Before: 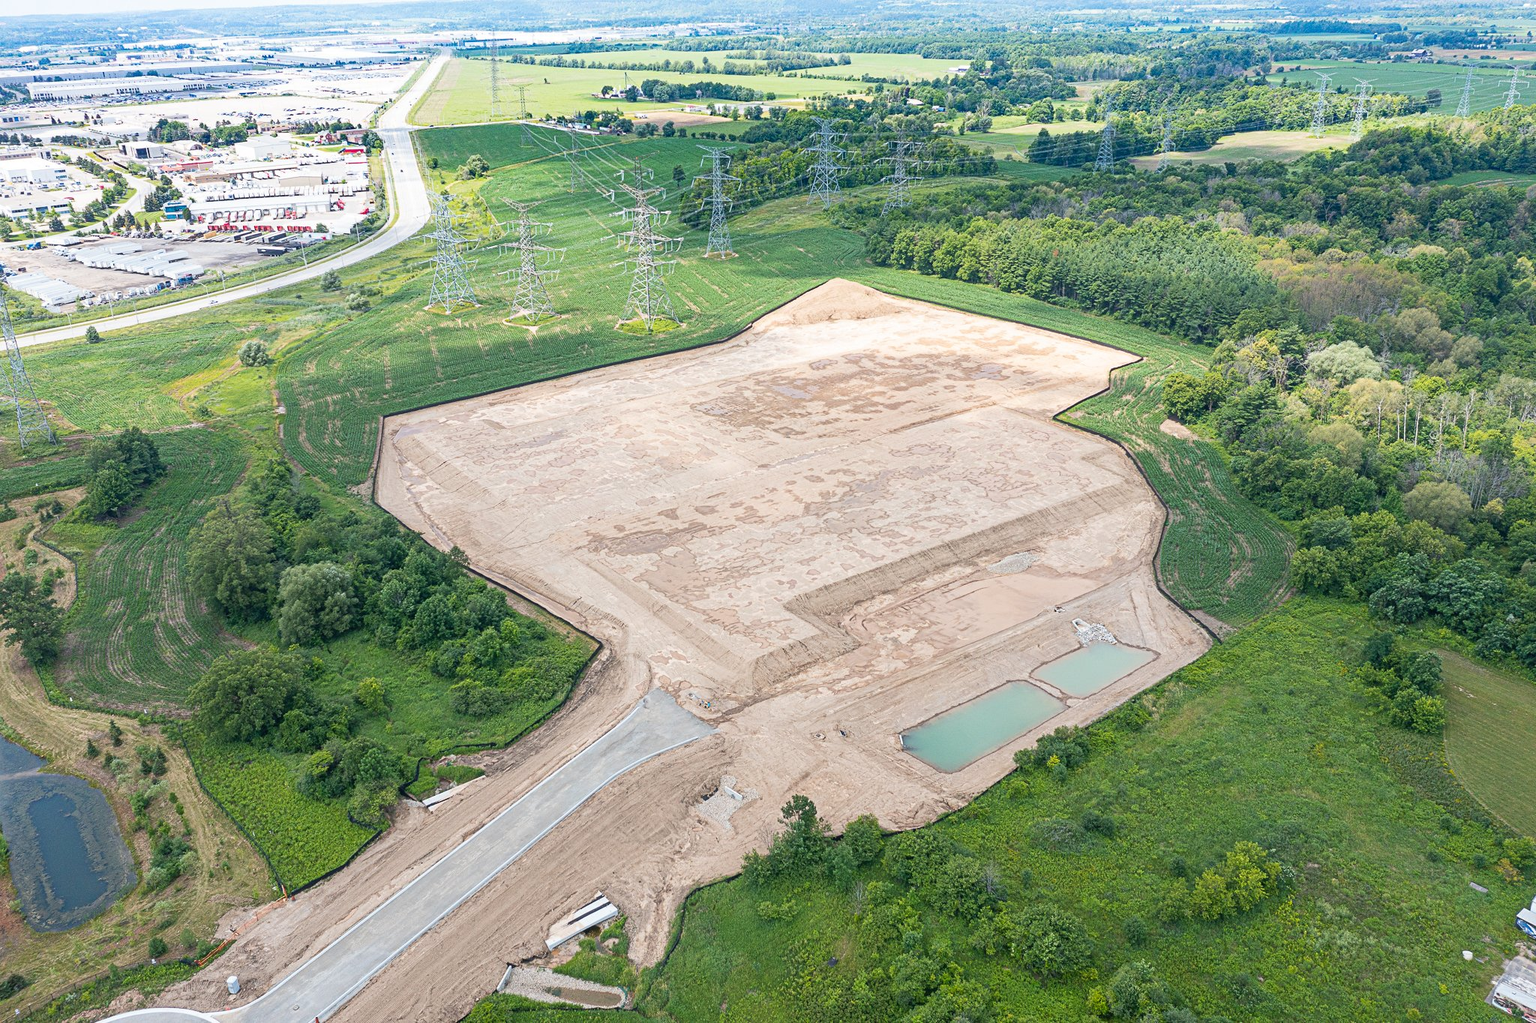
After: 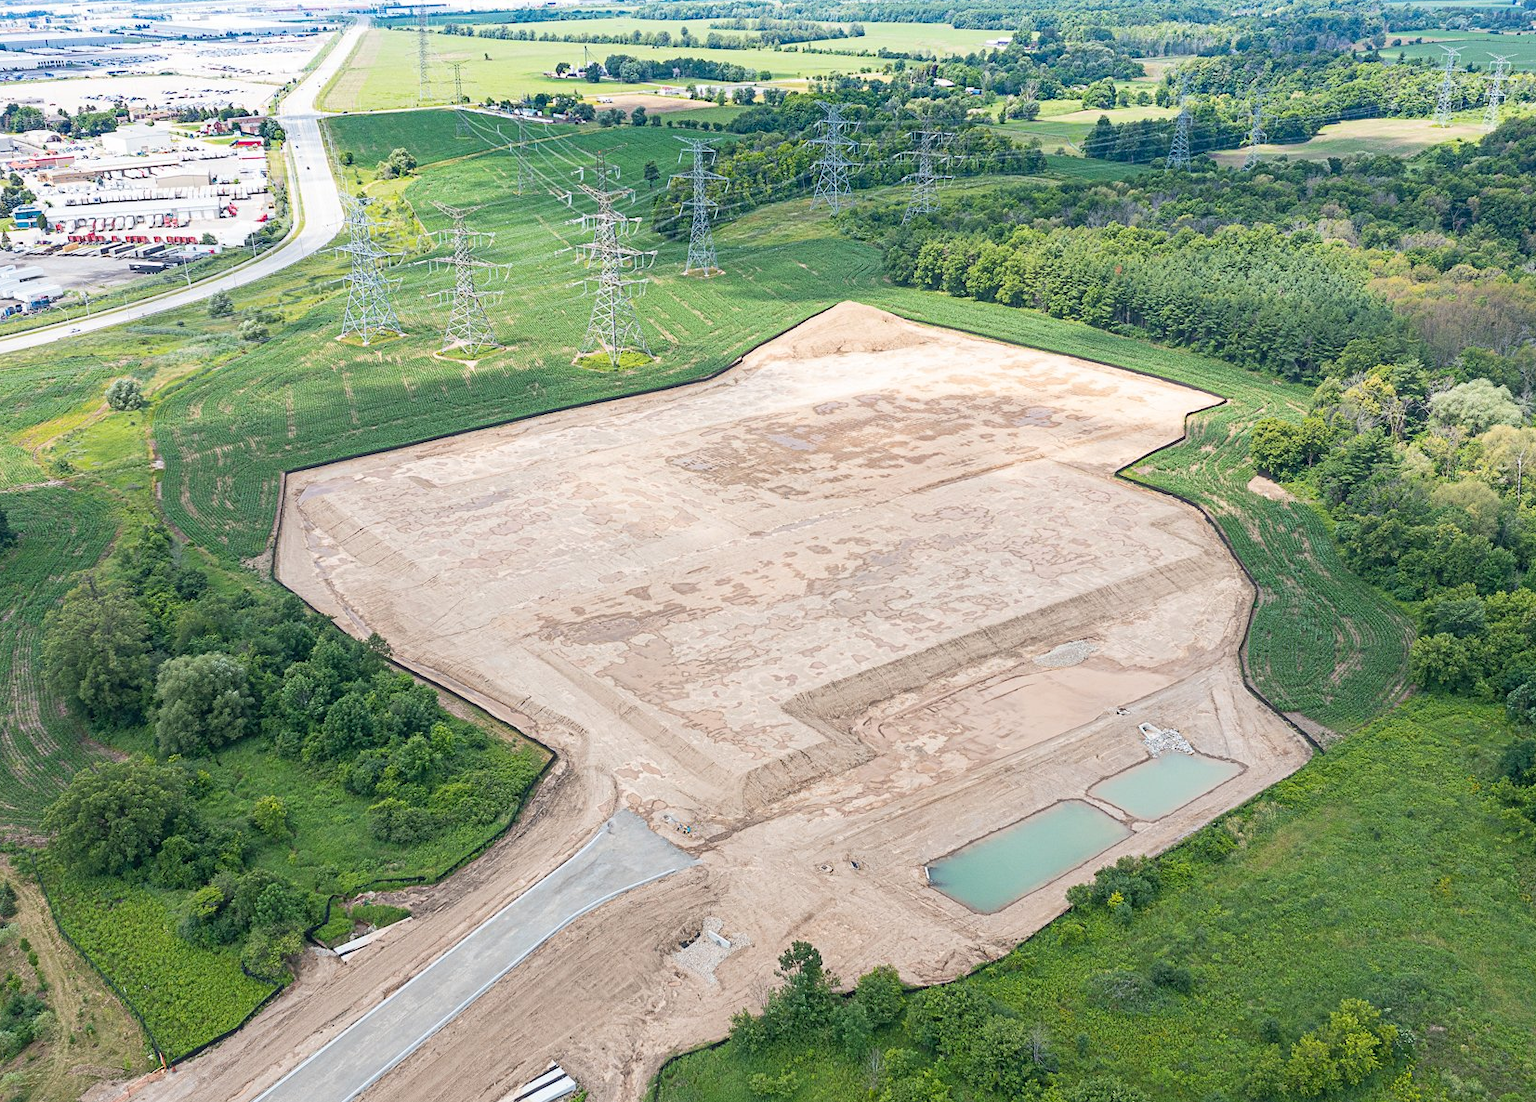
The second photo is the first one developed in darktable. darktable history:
crop: left 10.006%, top 3.466%, right 9.262%, bottom 9.52%
